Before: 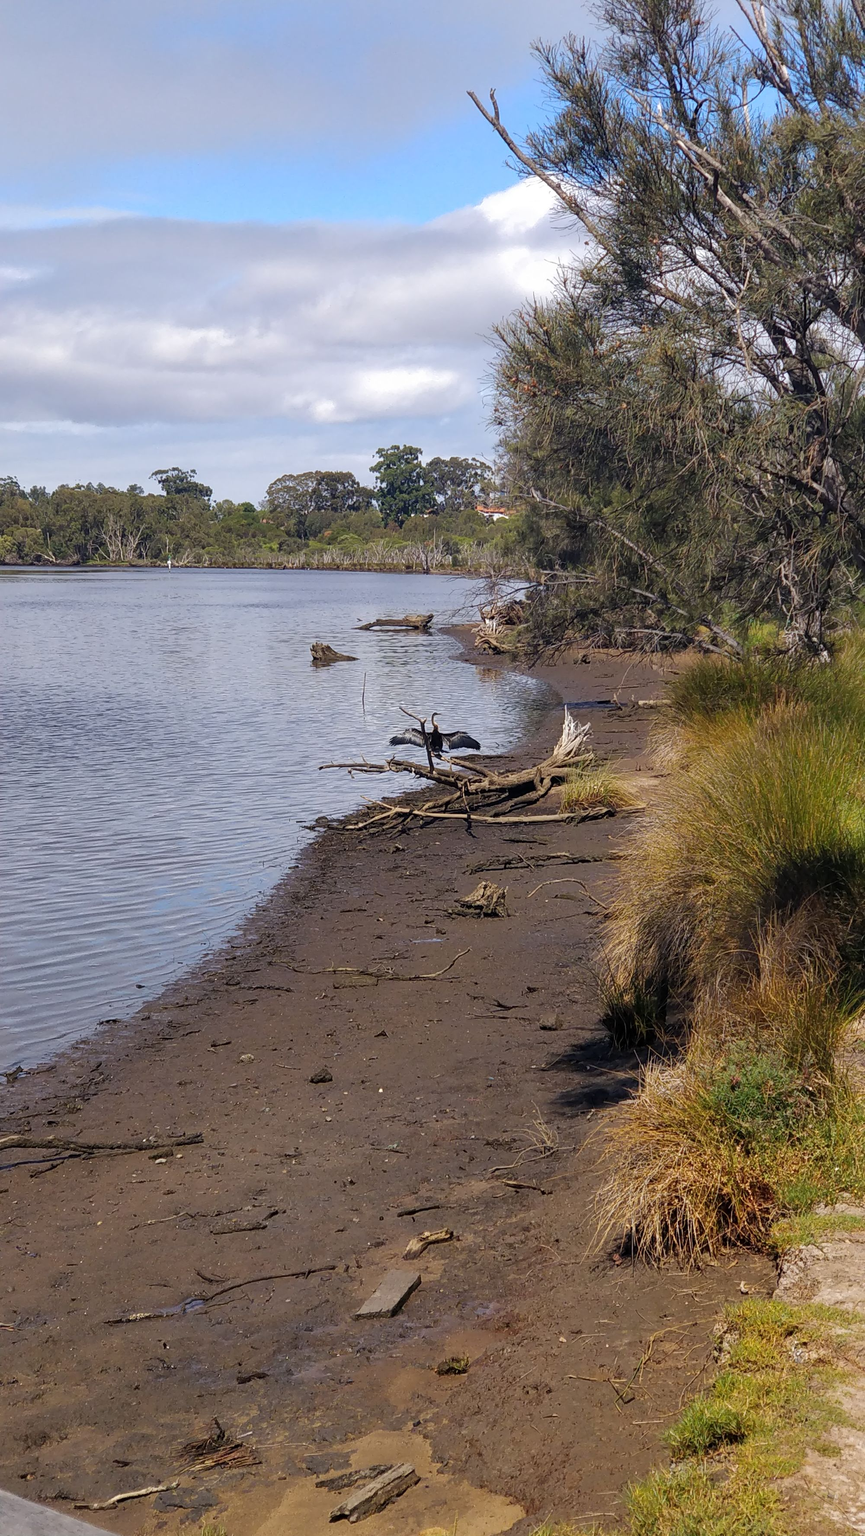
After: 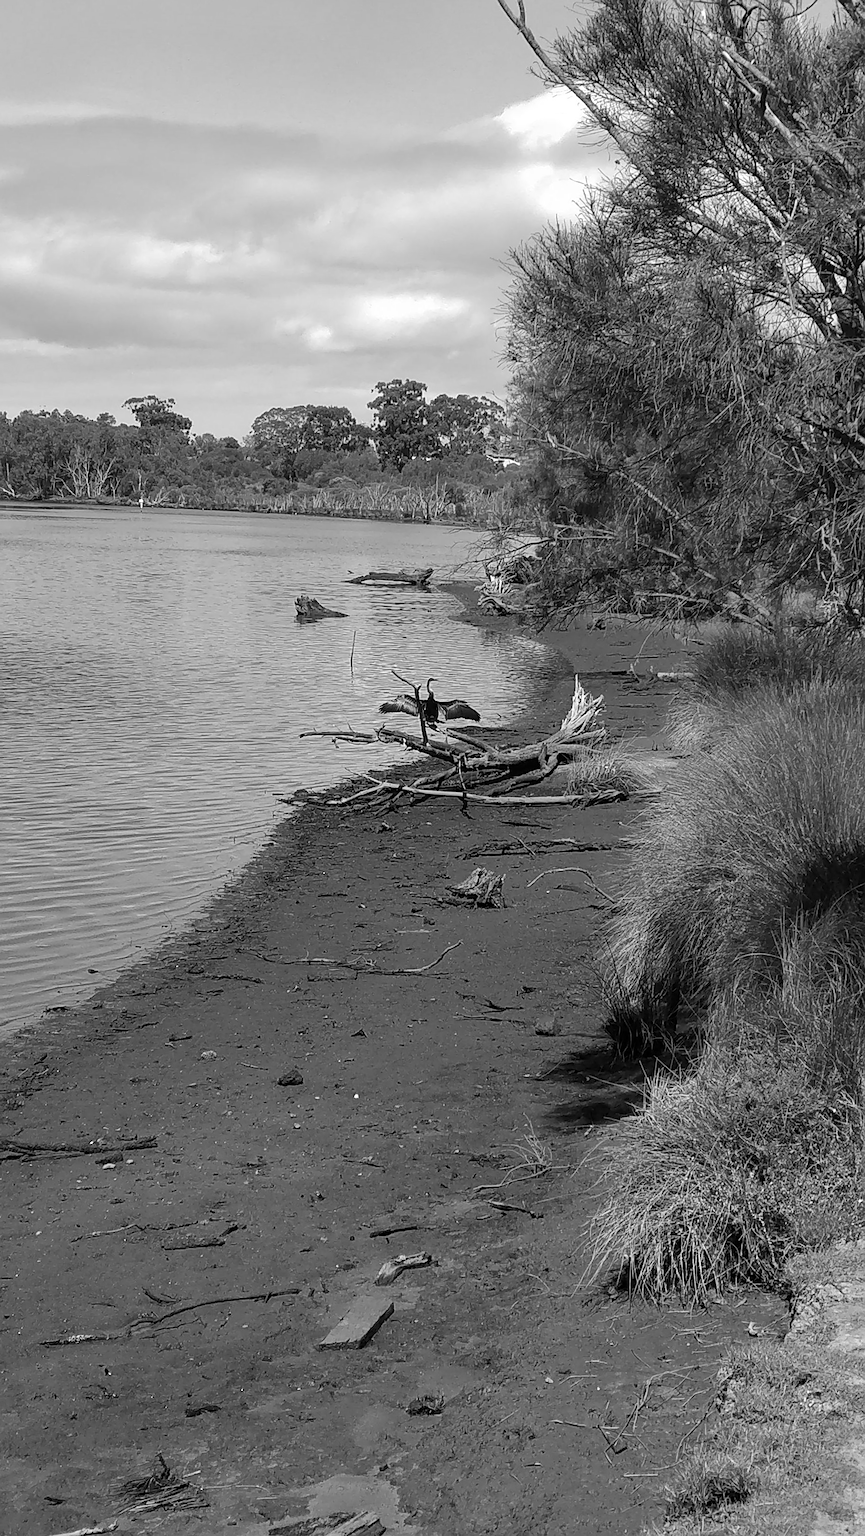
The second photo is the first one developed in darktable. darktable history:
crop and rotate: angle -1.96°, left 3.097%, top 4.154%, right 1.586%, bottom 0.529%
sharpen: on, module defaults
monochrome: on, module defaults
